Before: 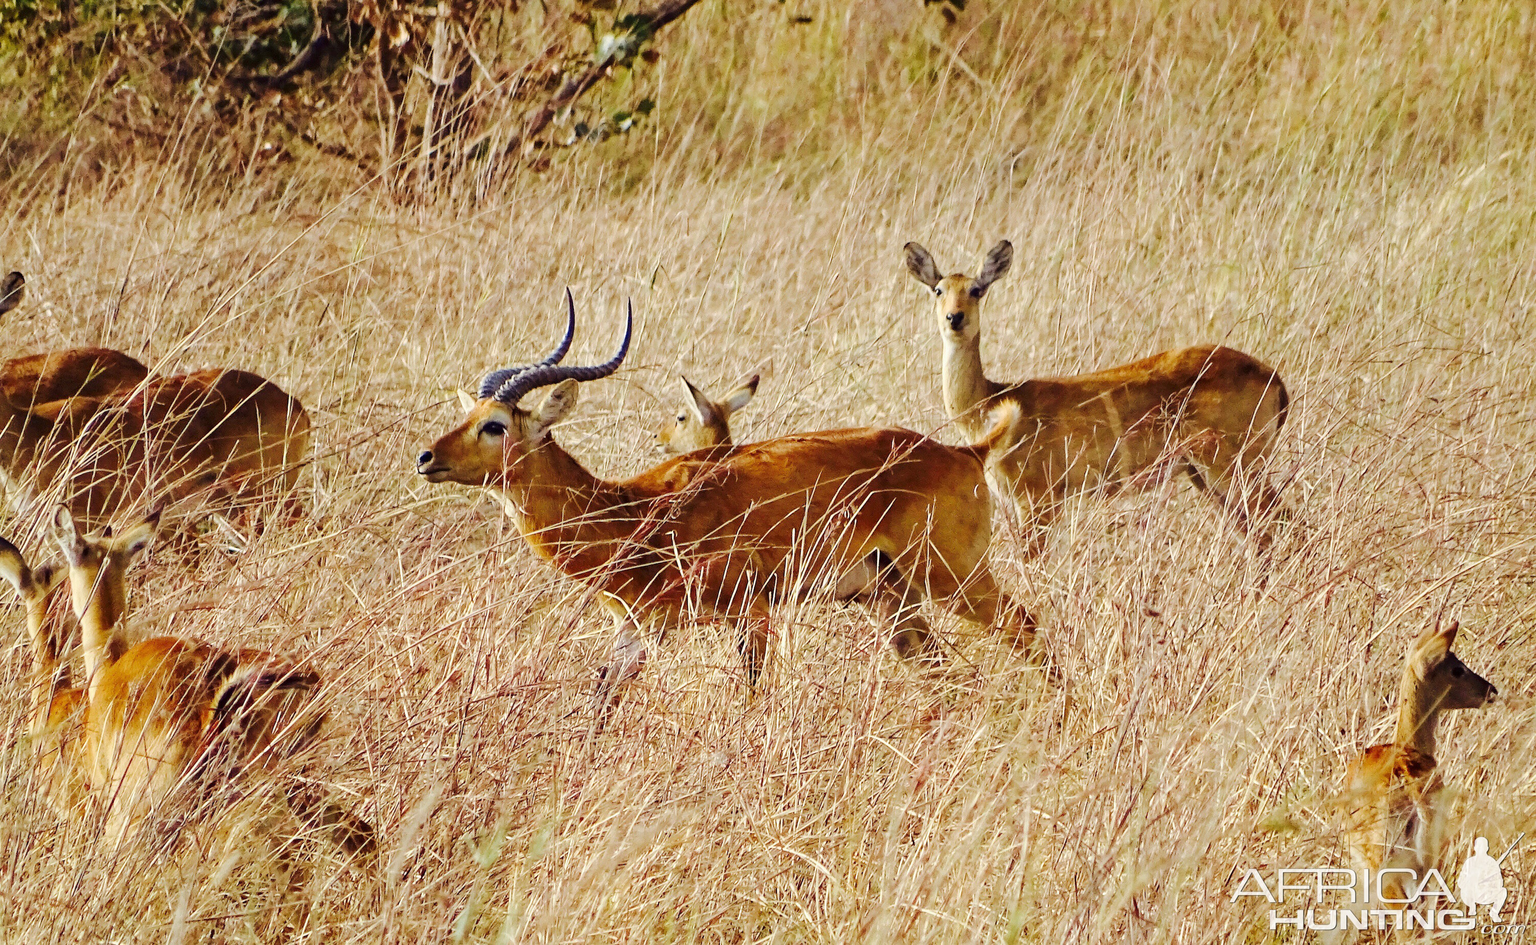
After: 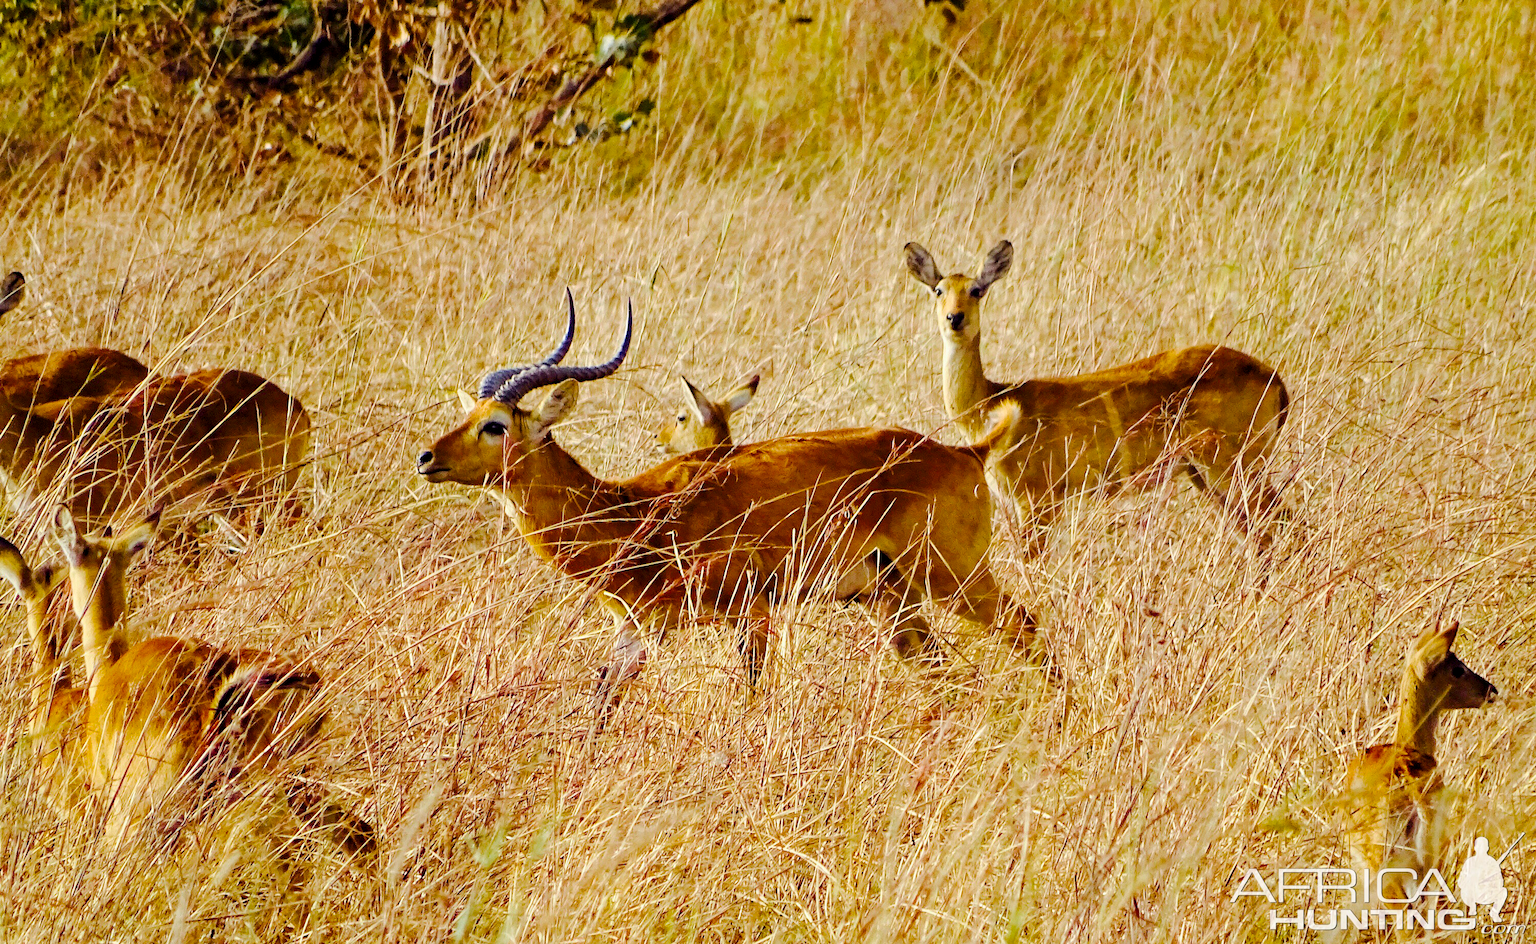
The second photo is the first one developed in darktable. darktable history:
color balance rgb: global offset › luminance -0.503%, perceptual saturation grading › global saturation 31.035%, global vibrance 20%
